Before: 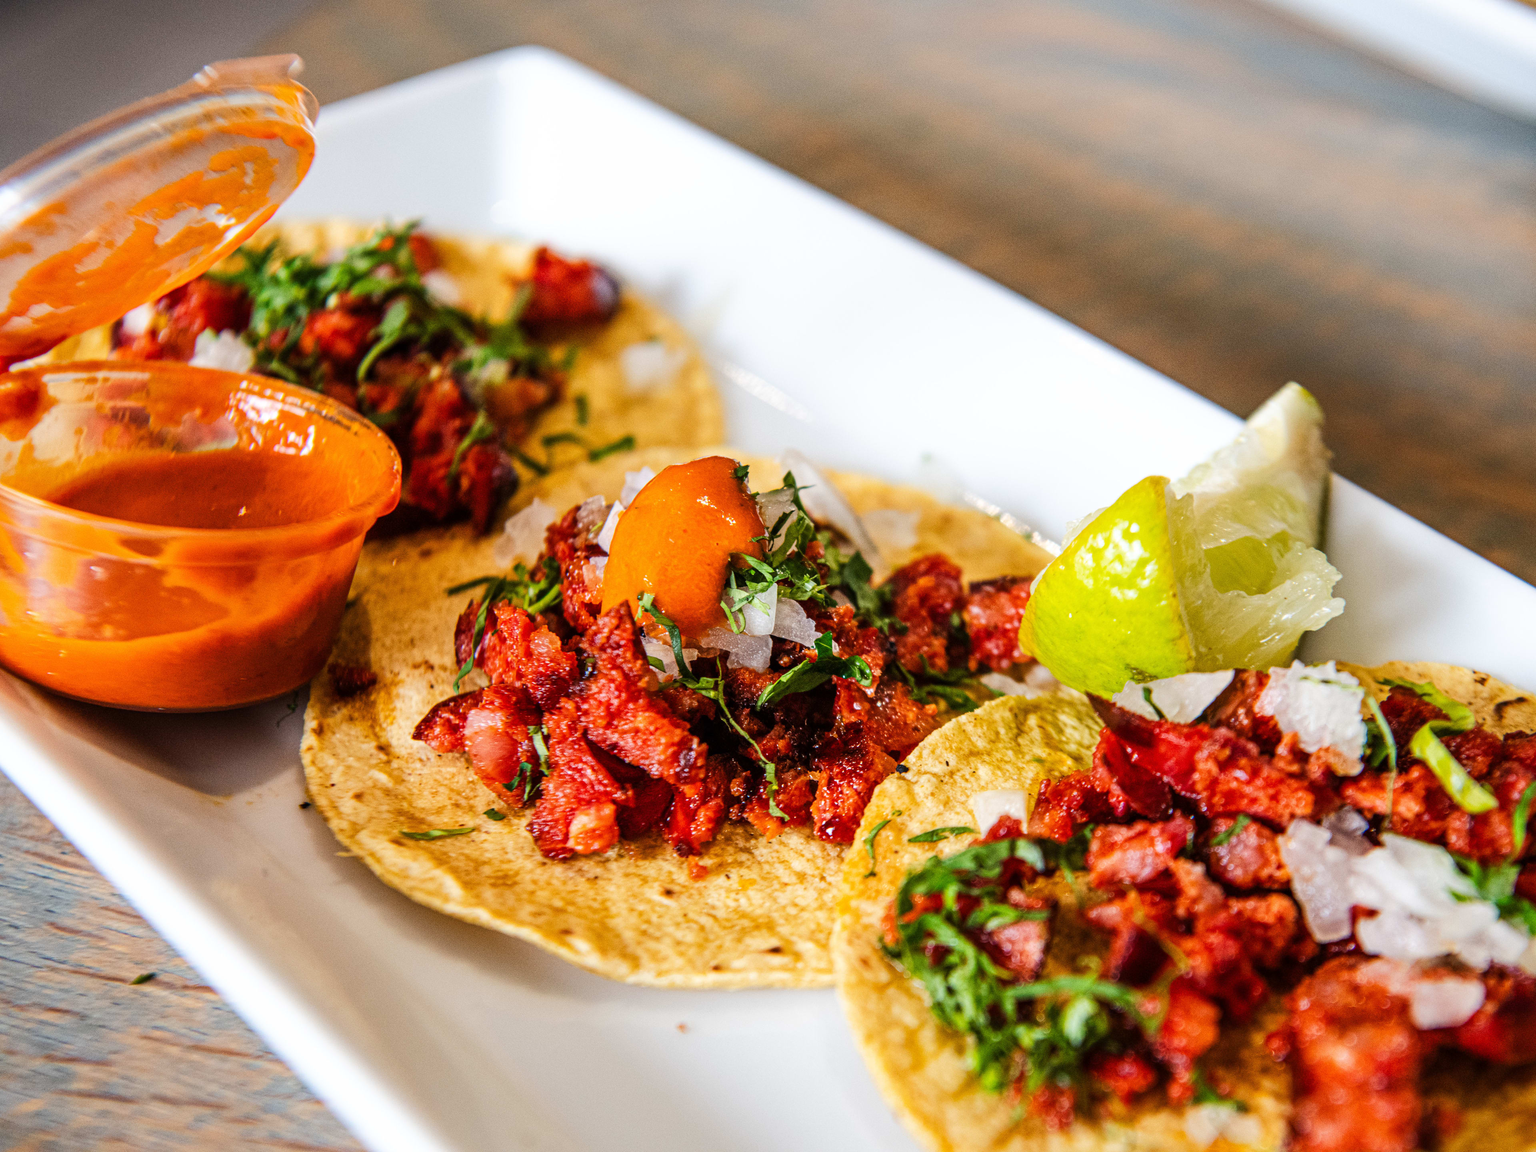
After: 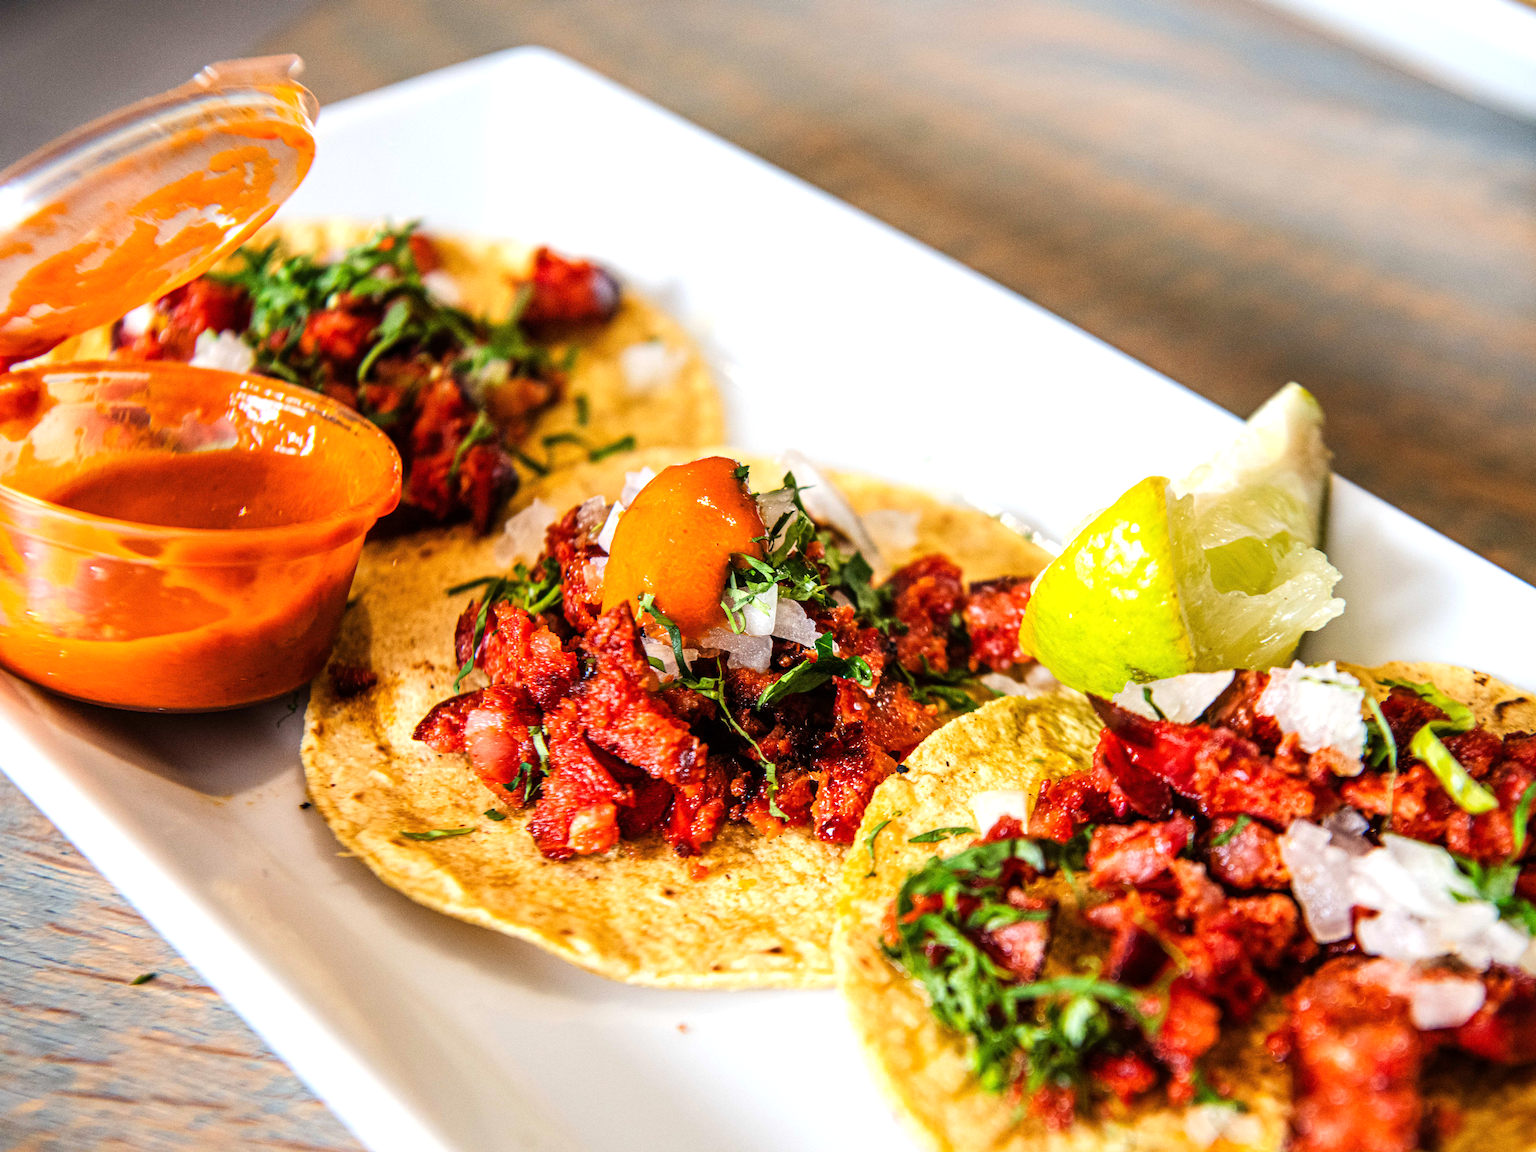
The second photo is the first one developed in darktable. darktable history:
tone equalizer: -8 EV -0.421 EV, -7 EV -0.426 EV, -6 EV -0.311 EV, -5 EV -0.203 EV, -3 EV 0.225 EV, -2 EV 0.348 EV, -1 EV 0.378 EV, +0 EV 0.397 EV
